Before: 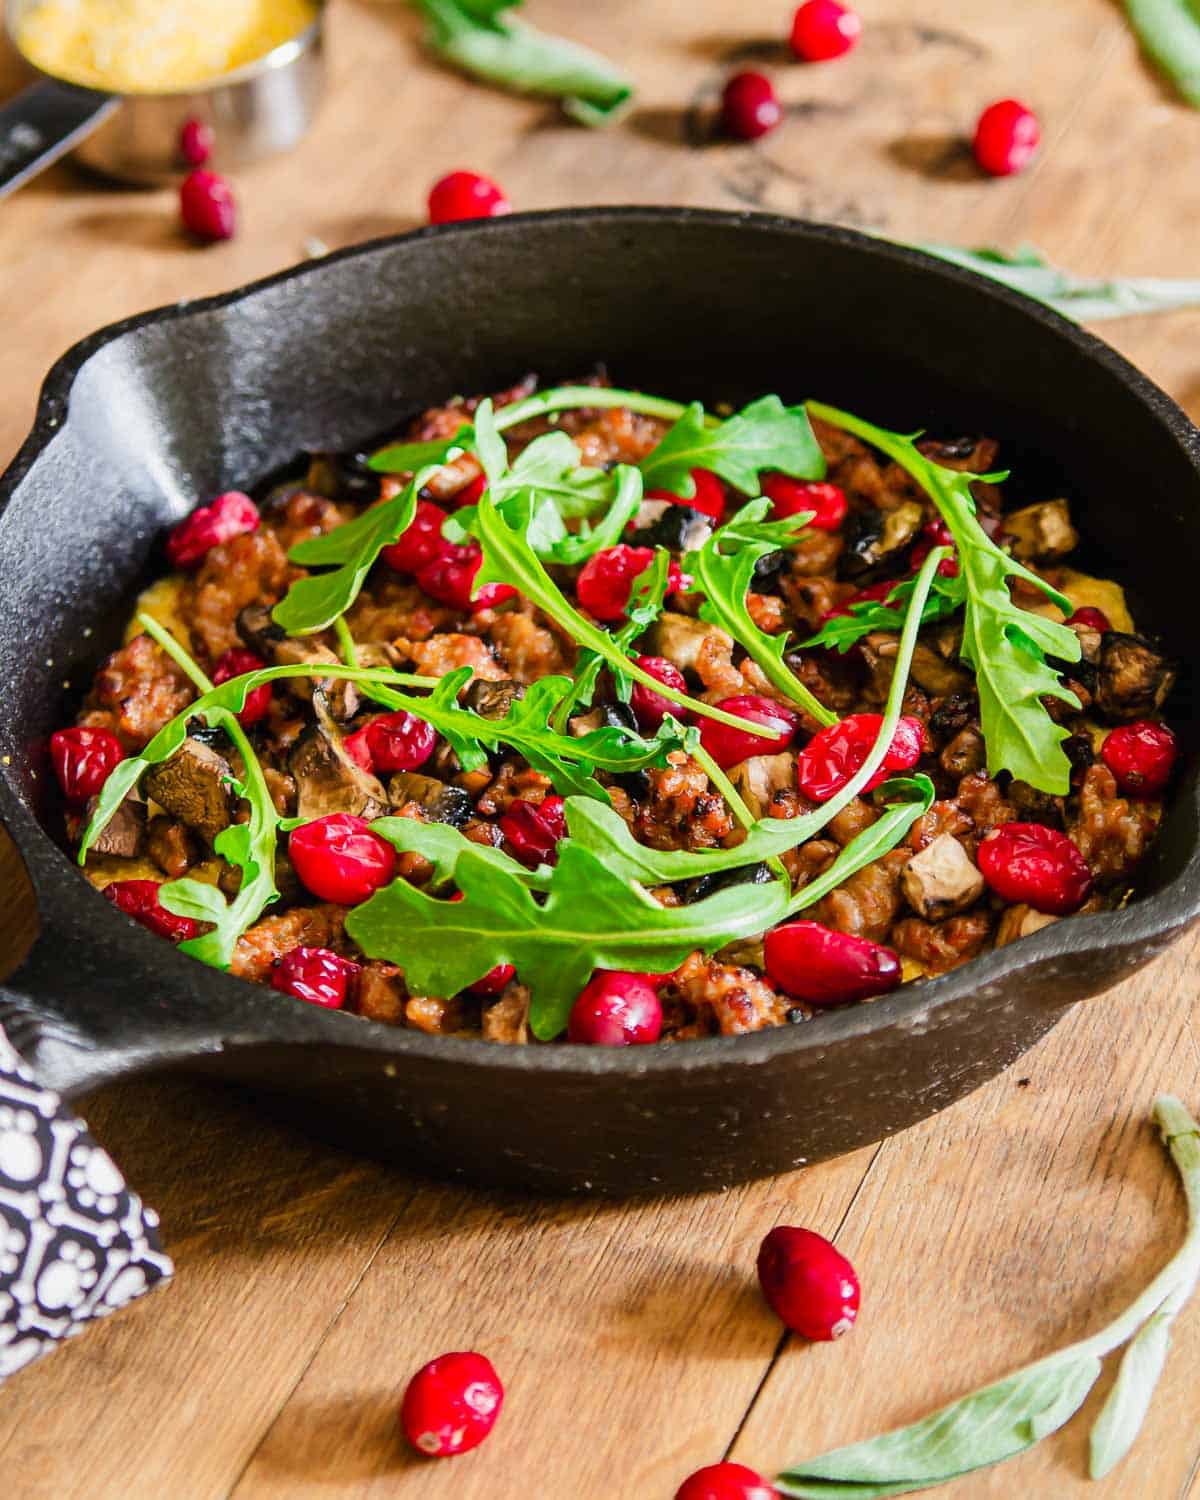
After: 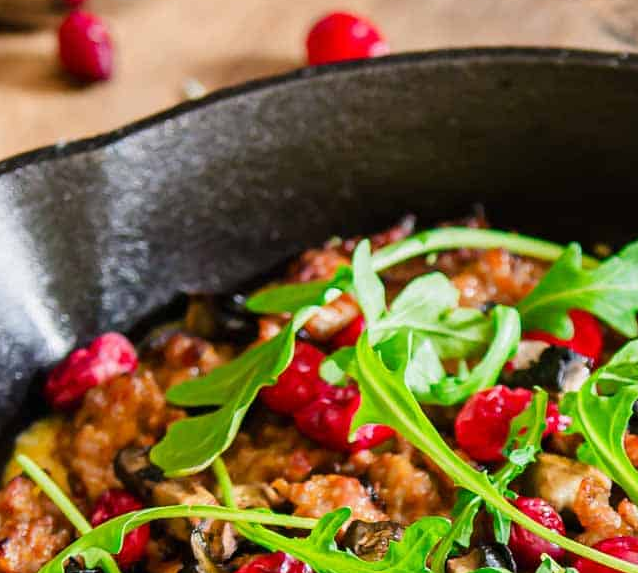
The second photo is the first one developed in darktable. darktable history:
crop: left 10.224%, top 10.627%, right 36.585%, bottom 51.124%
